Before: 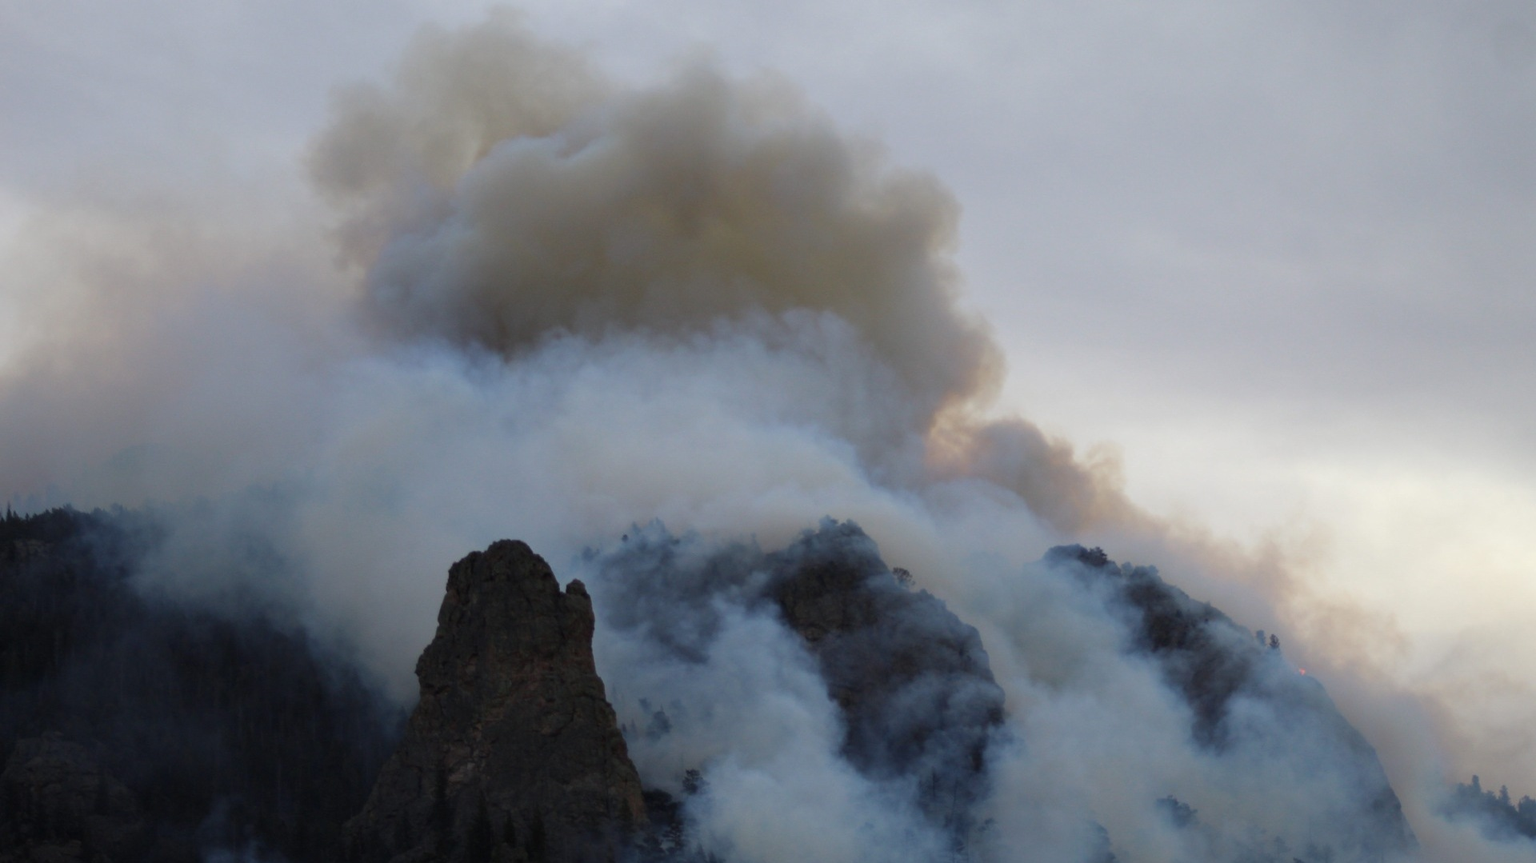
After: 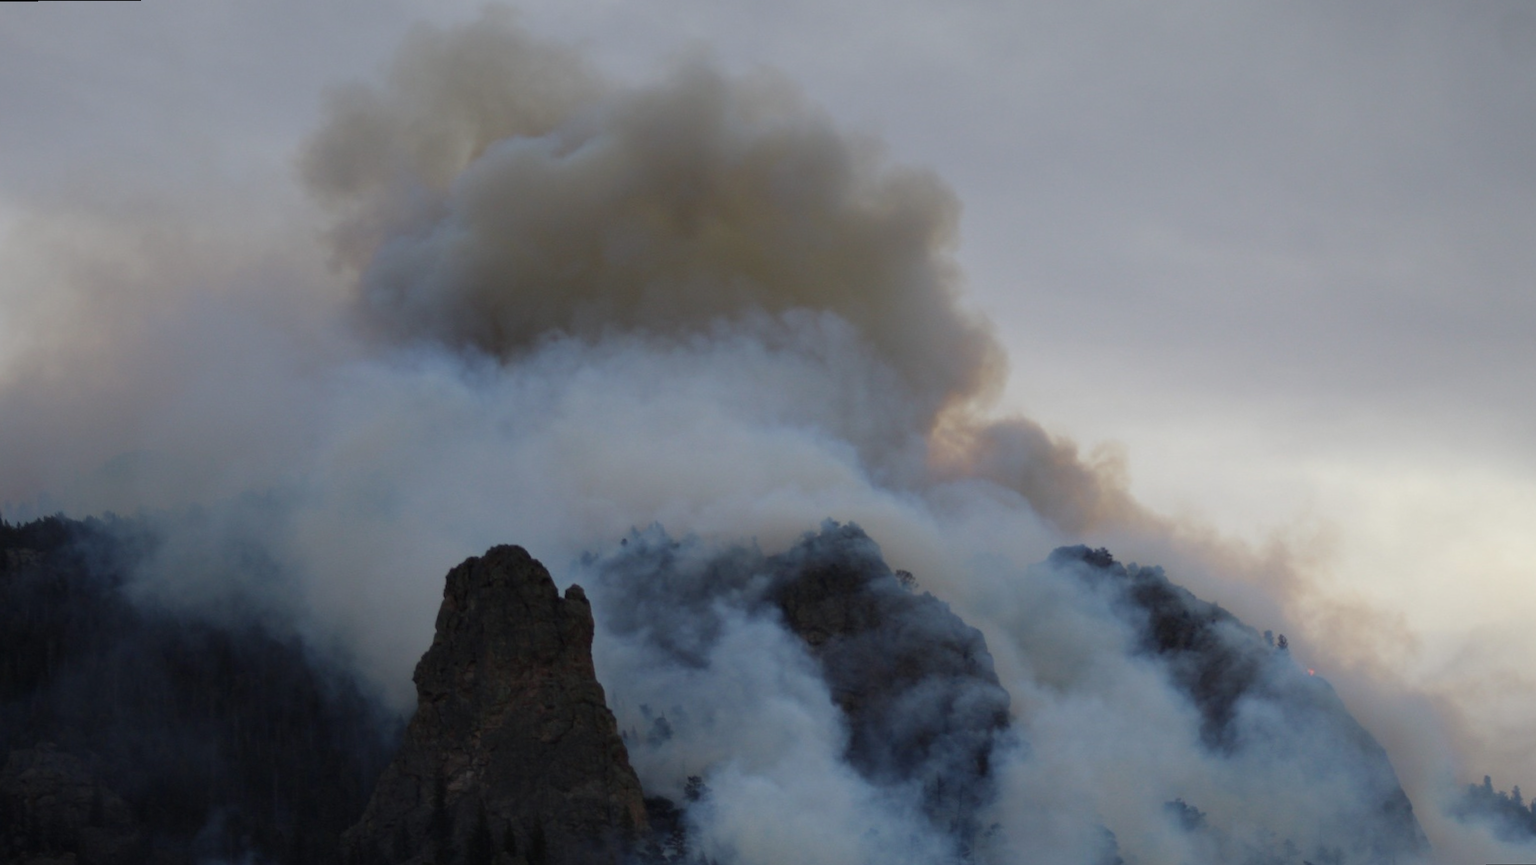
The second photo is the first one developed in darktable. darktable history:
graduated density: on, module defaults
rotate and perspective: rotation -0.45°, automatic cropping original format, crop left 0.008, crop right 0.992, crop top 0.012, crop bottom 0.988
